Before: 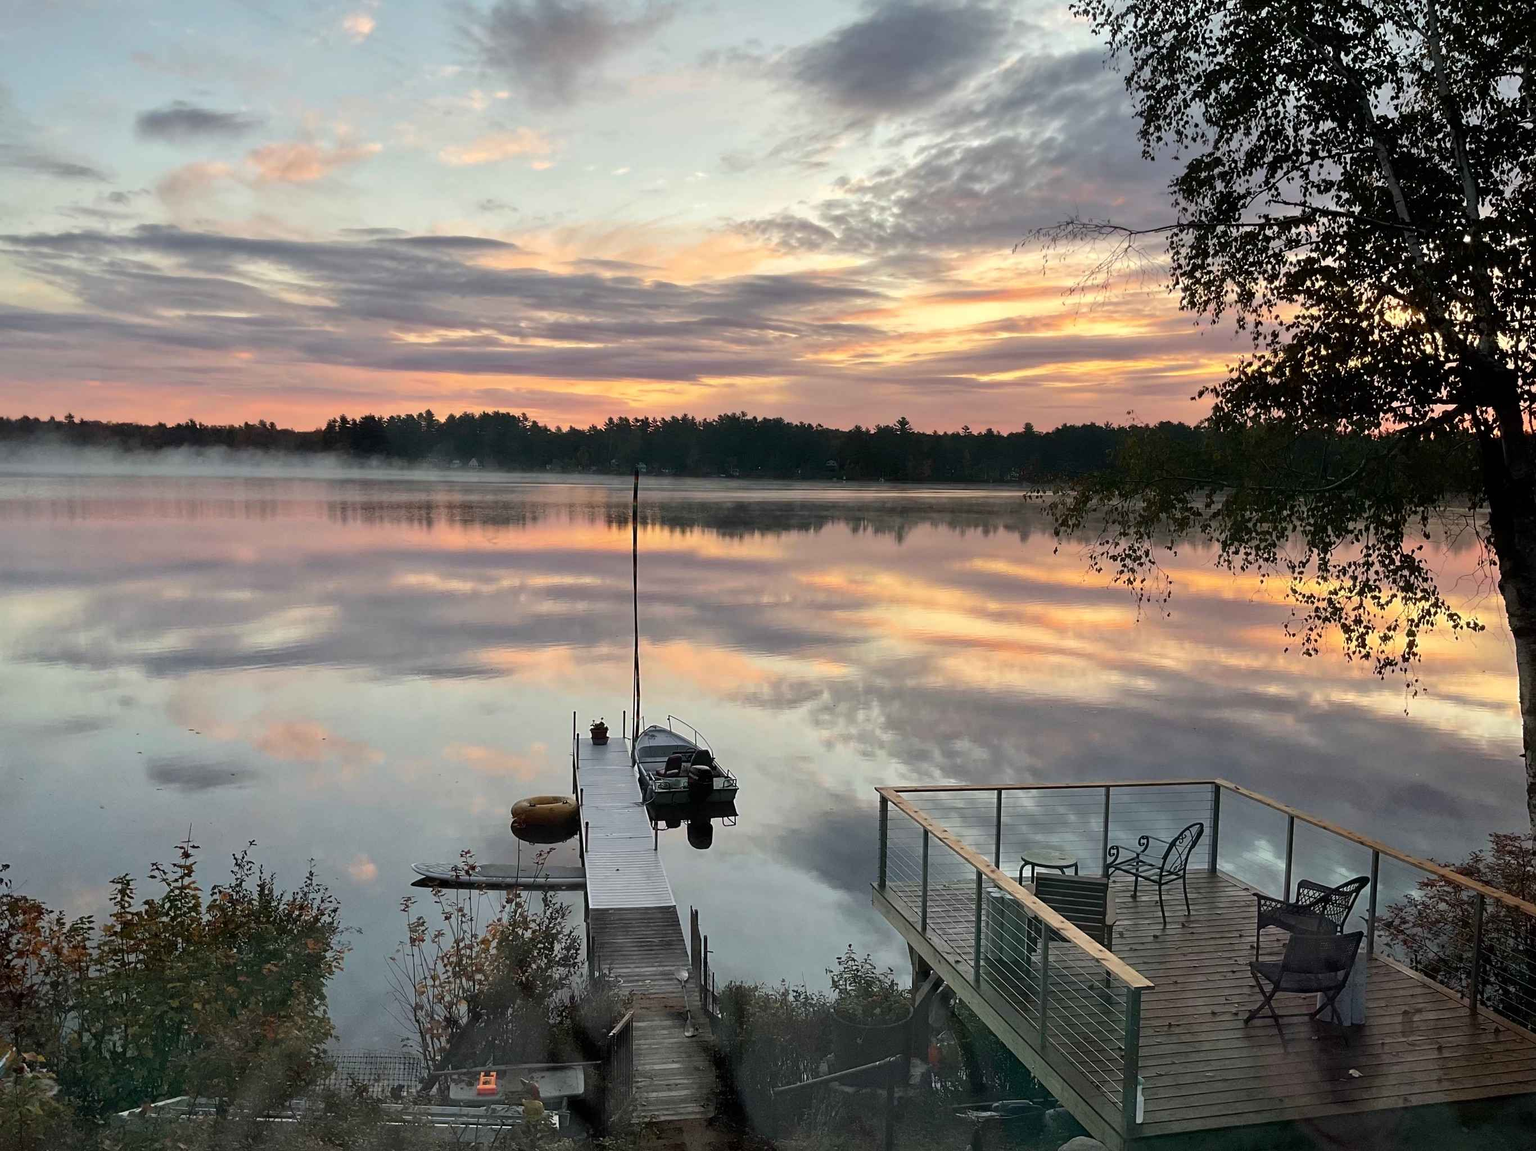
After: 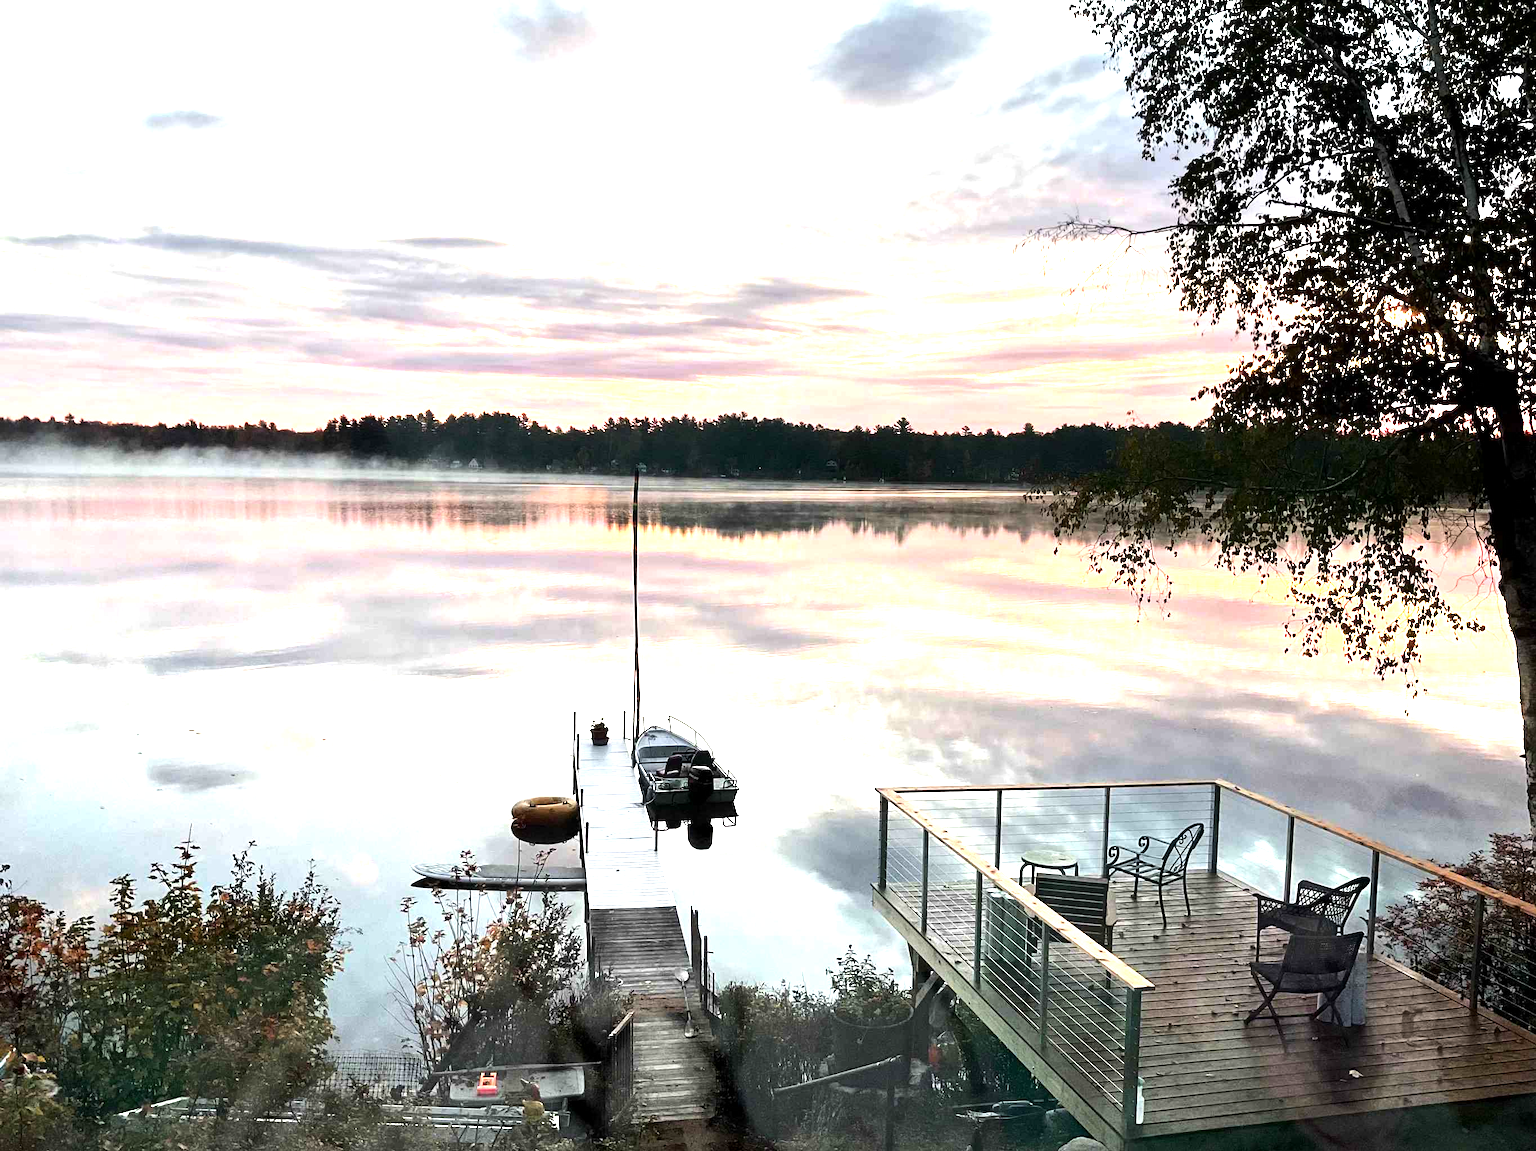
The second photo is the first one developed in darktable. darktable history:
color zones: curves: ch1 [(0.239, 0.552) (0.75, 0.5)]; ch2 [(0.25, 0.462) (0.749, 0.457)], mix 25.94%
tone equalizer: -8 EV -0.75 EV, -7 EV -0.7 EV, -6 EV -0.6 EV, -5 EV -0.4 EV, -3 EV 0.4 EV, -2 EV 0.6 EV, -1 EV 0.7 EV, +0 EV 0.75 EV, edges refinement/feathering 500, mask exposure compensation -1.57 EV, preserve details no
exposure: black level correction 0.001, exposure 1.129 EV, compensate exposure bias true, compensate highlight preservation false
